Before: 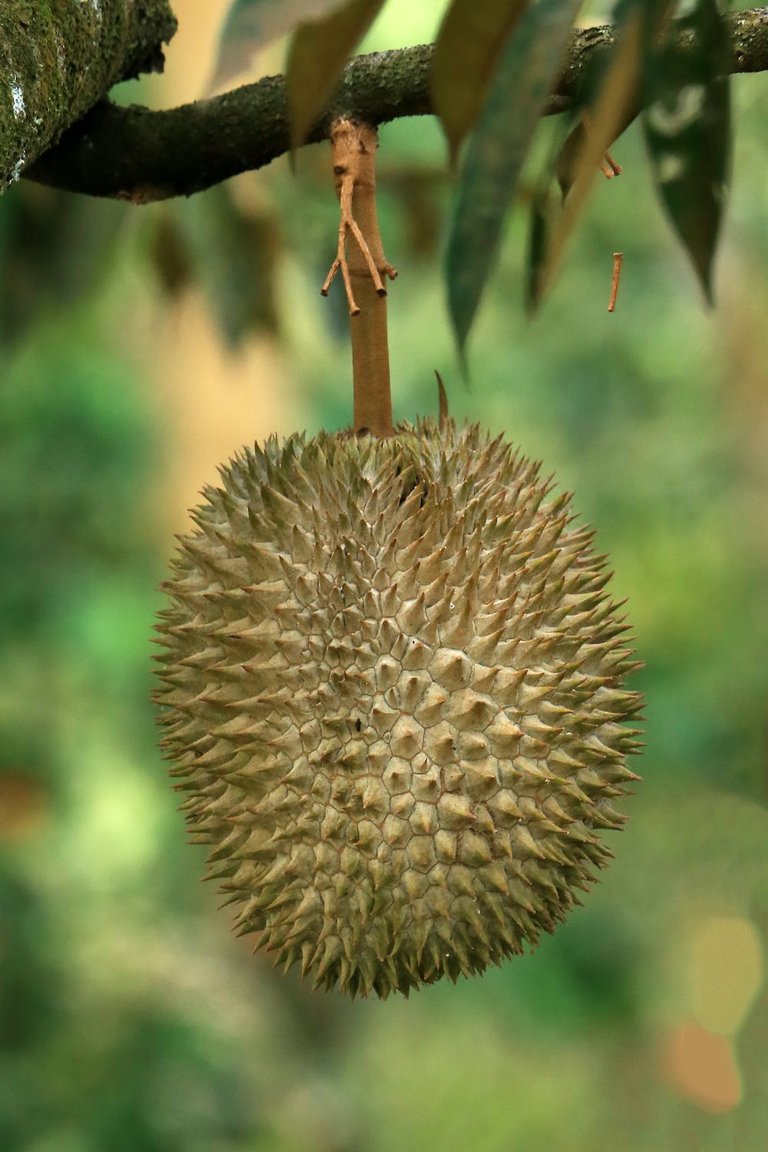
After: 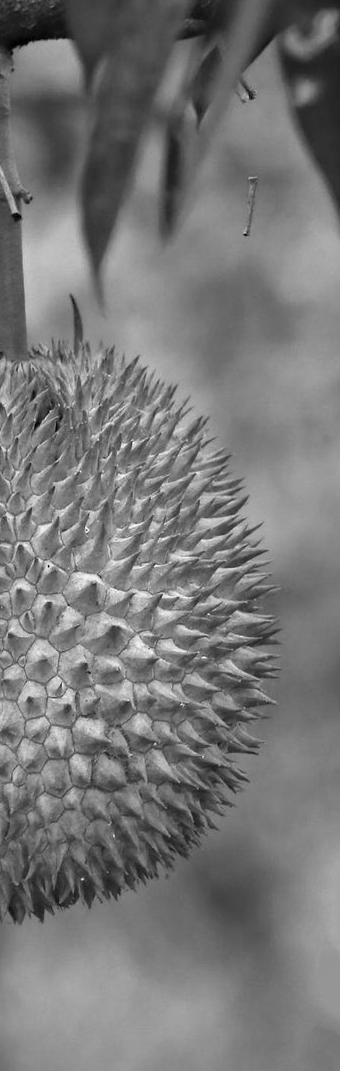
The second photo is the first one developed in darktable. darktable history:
crop: left 47.628%, top 6.643%, right 7.874%
white balance: red 0.766, blue 1.537
exposure: black level correction -0.002, exposure 0.54 EV, compensate highlight preservation false
haze removal: compatibility mode true, adaptive false
monochrome: a 26.22, b 42.67, size 0.8
